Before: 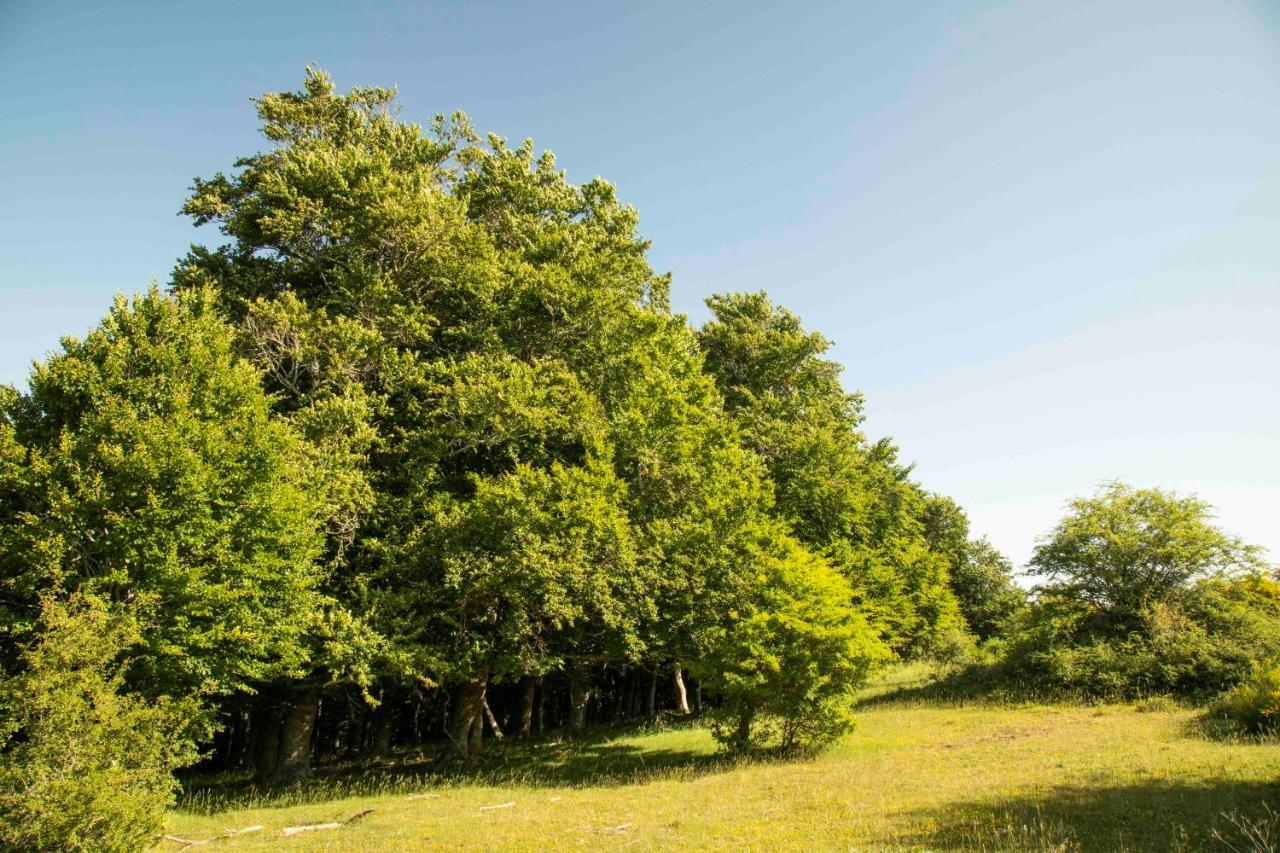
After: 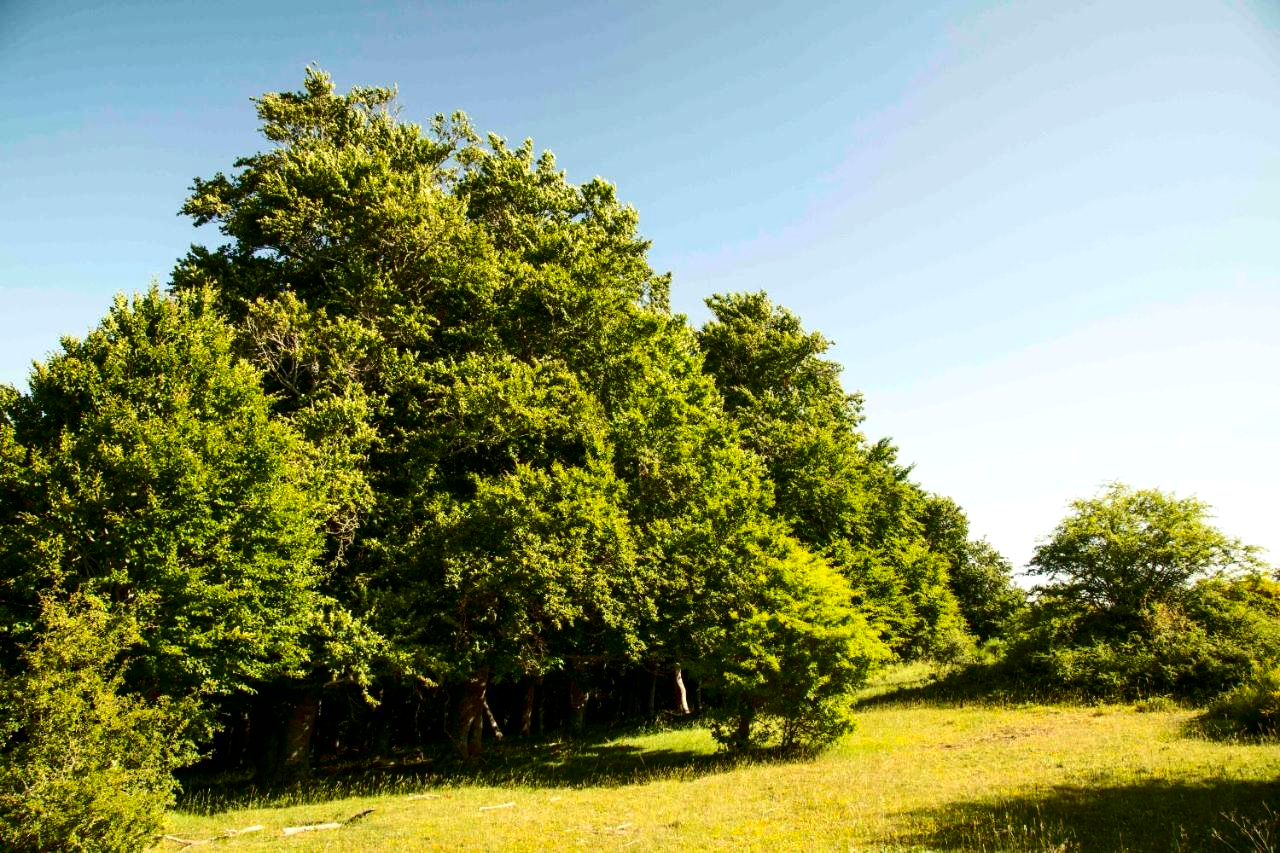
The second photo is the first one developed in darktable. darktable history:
exposure: exposure 0.211 EV, compensate exposure bias true, compensate highlight preservation false
contrast brightness saturation: contrast 0.193, brightness -0.228, saturation 0.113
